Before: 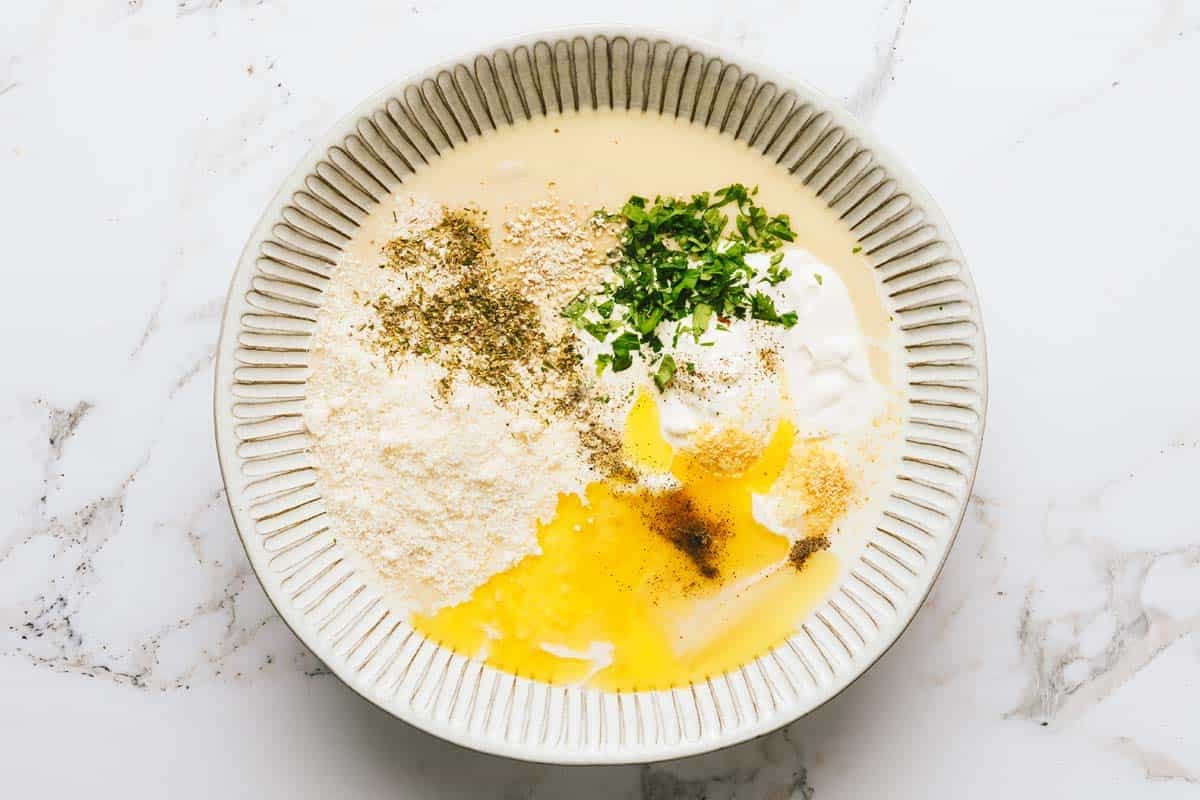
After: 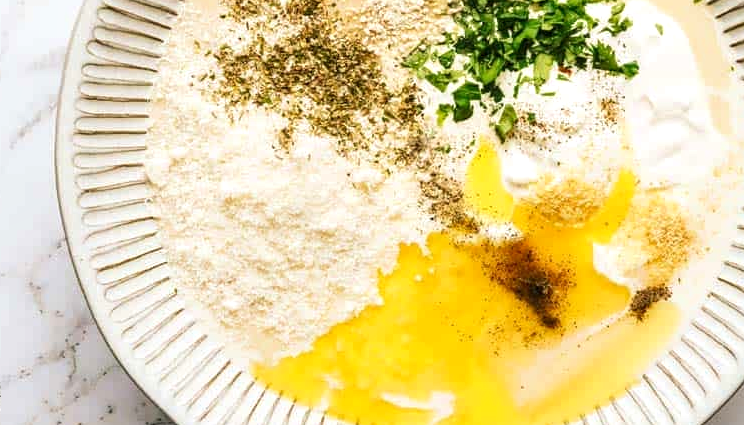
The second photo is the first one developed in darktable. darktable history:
local contrast: highlights 83%, shadows 81%
exposure: exposure 0.127 EV, compensate highlight preservation false
crop: left 13.312%, top 31.28%, right 24.627%, bottom 15.582%
velvia: strength 15%
